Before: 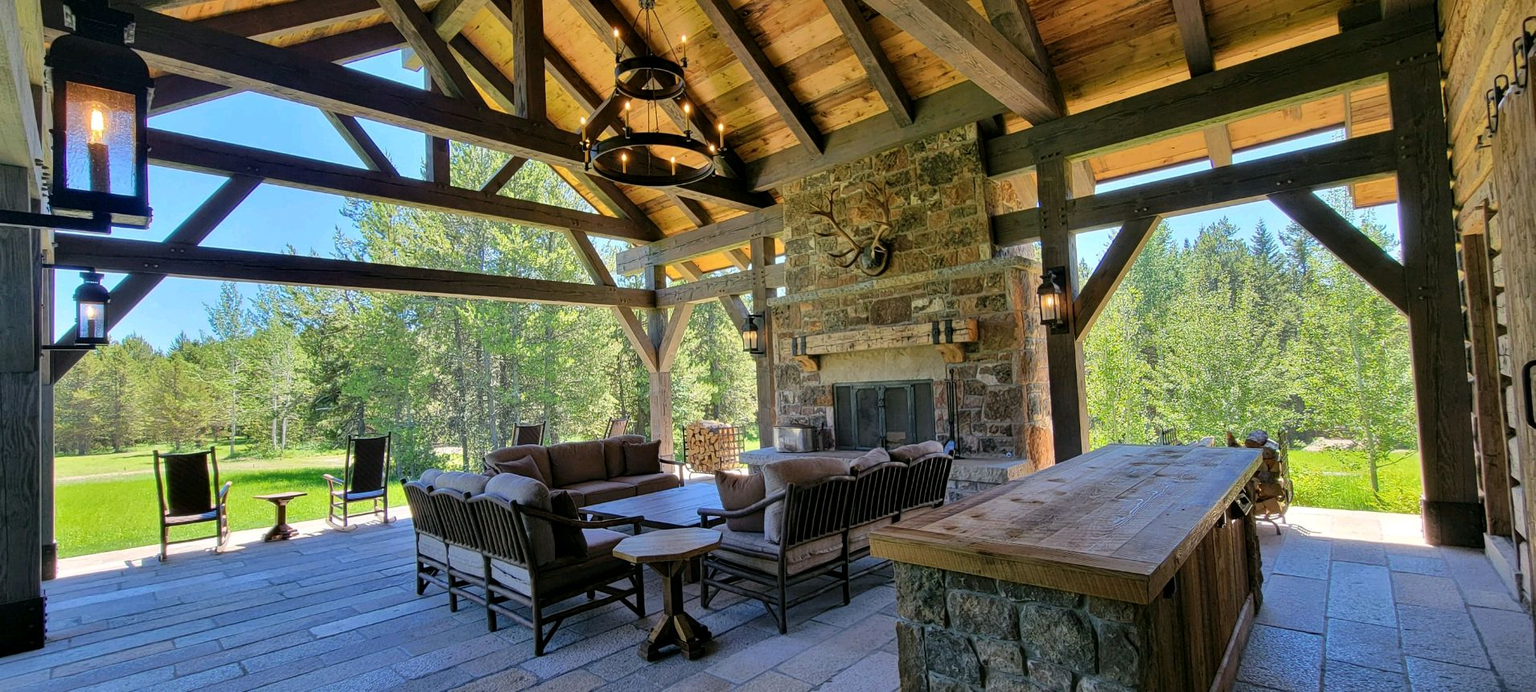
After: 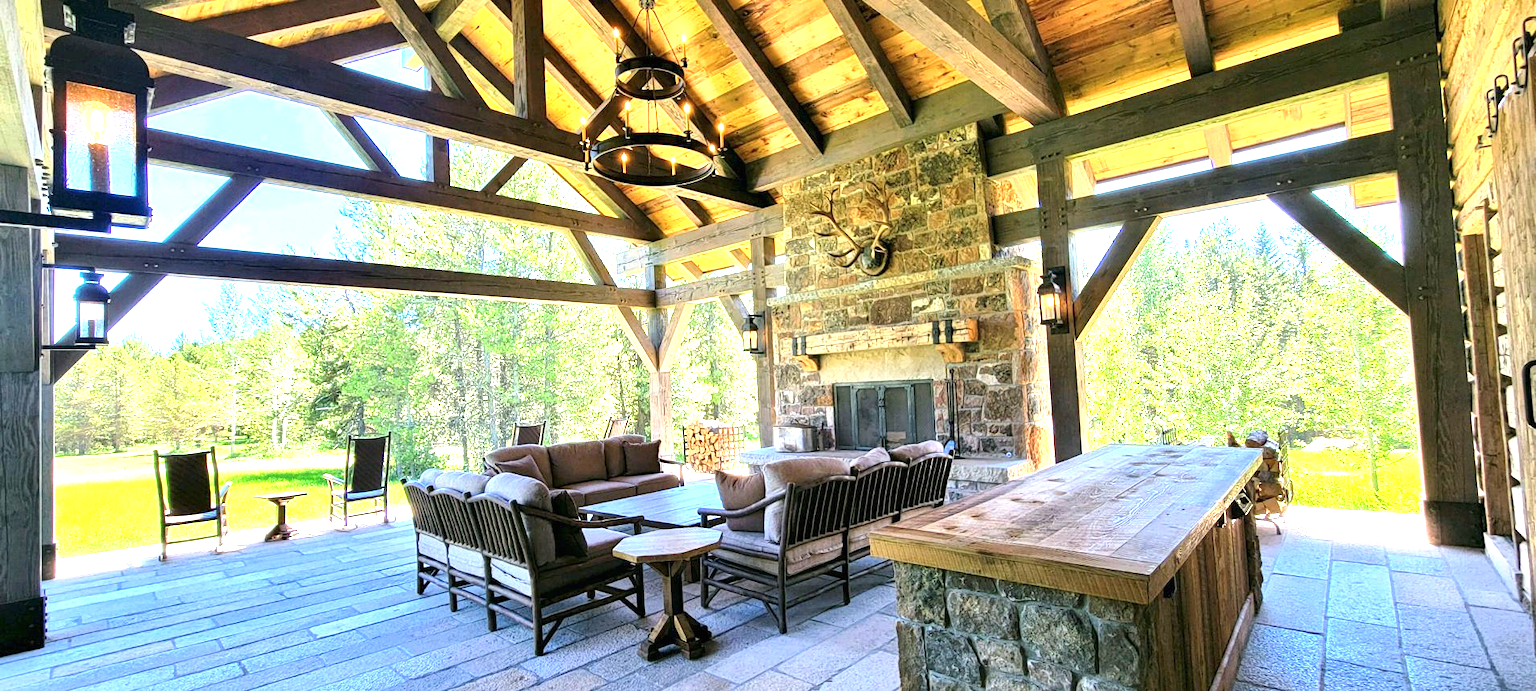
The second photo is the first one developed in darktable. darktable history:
color balance rgb: on, module defaults
exposure: black level correction 0, exposure 1.741 EV, compensate exposure bias true, compensate highlight preservation false
